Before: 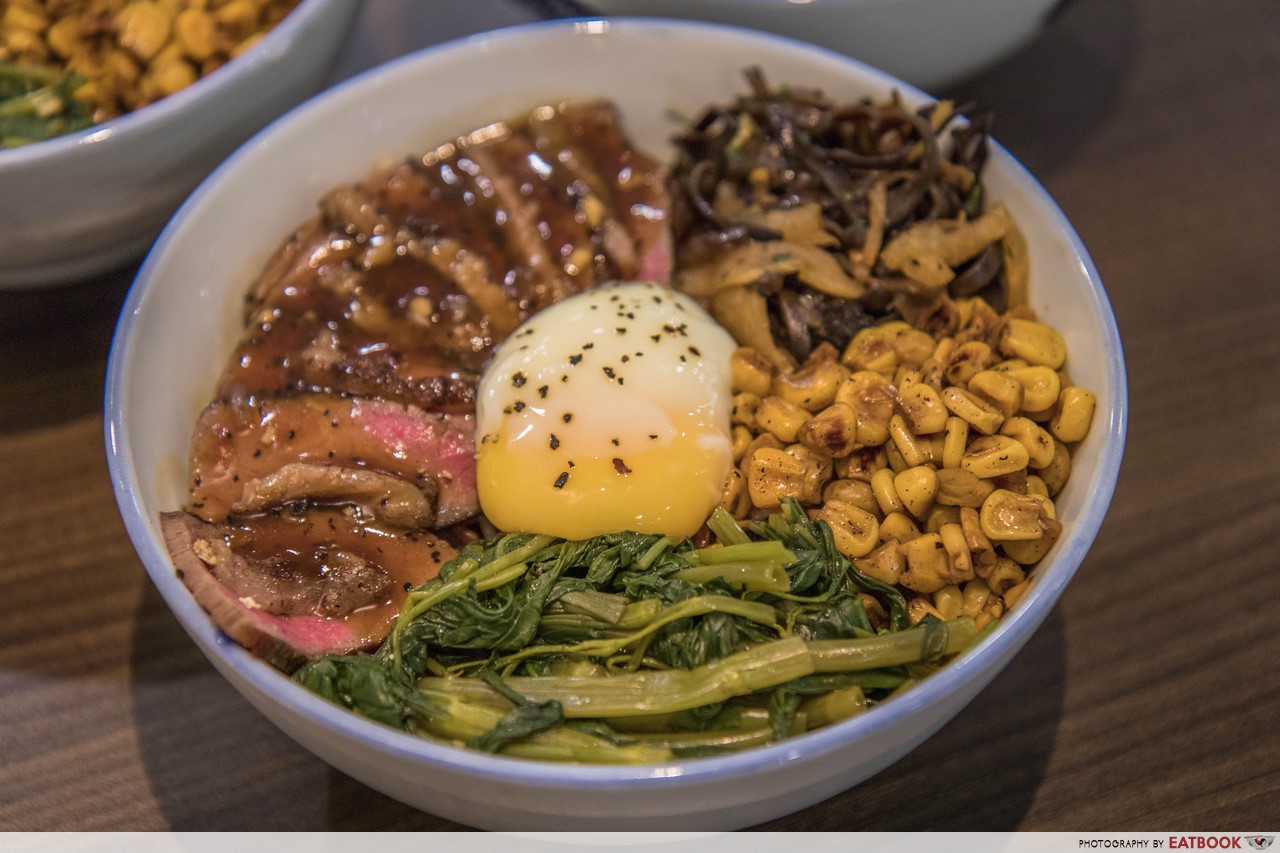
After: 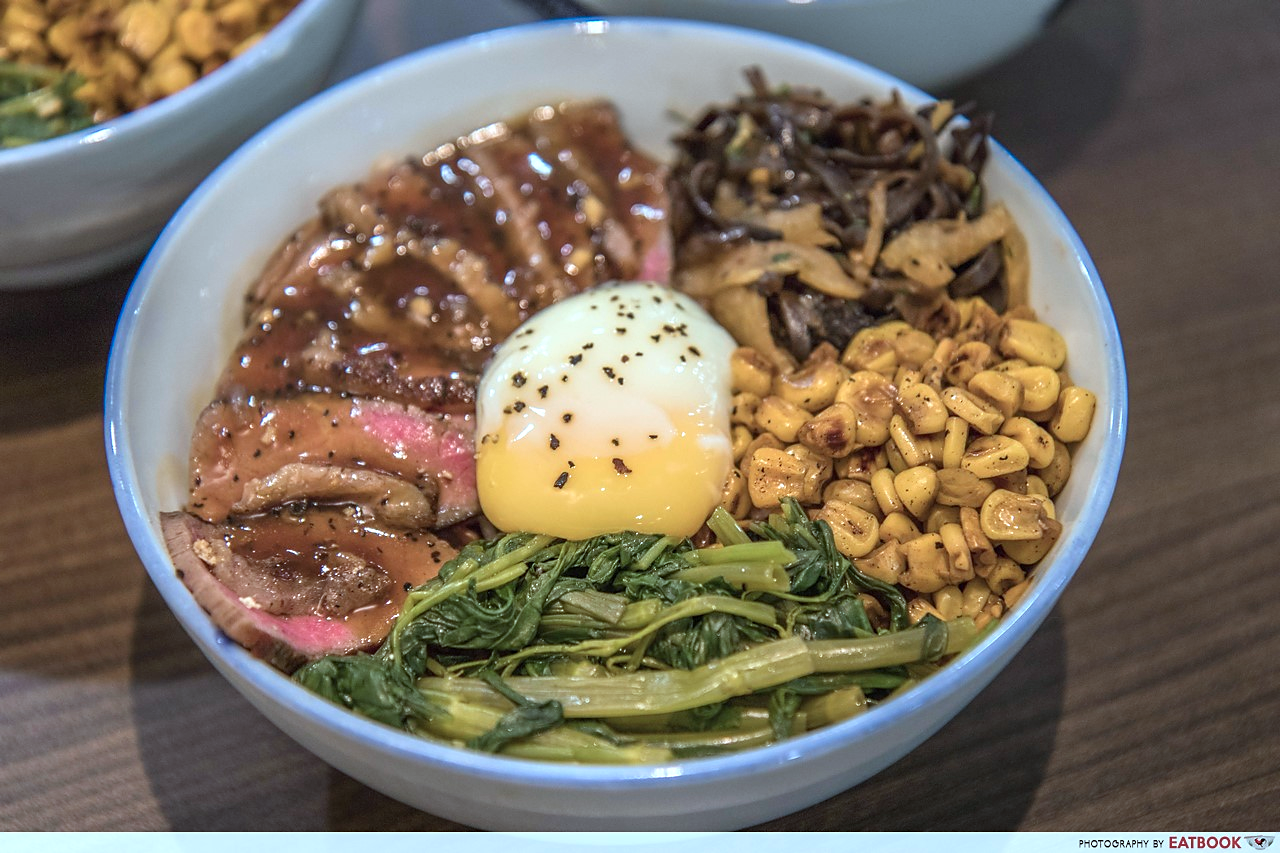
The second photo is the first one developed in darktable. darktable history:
color correction: highlights a* -10.69, highlights b* -19.19
exposure: black level correction 0, exposure 0.5 EV, compensate highlight preservation false
sharpen: radius 1.559, amount 0.373, threshold 1.271
